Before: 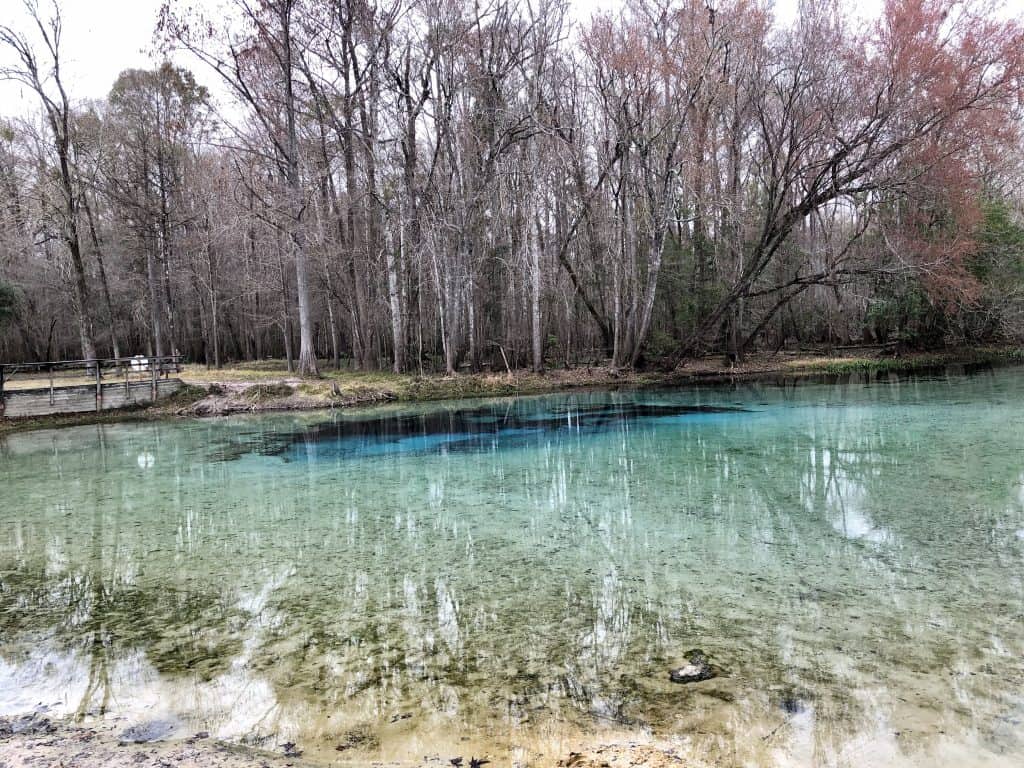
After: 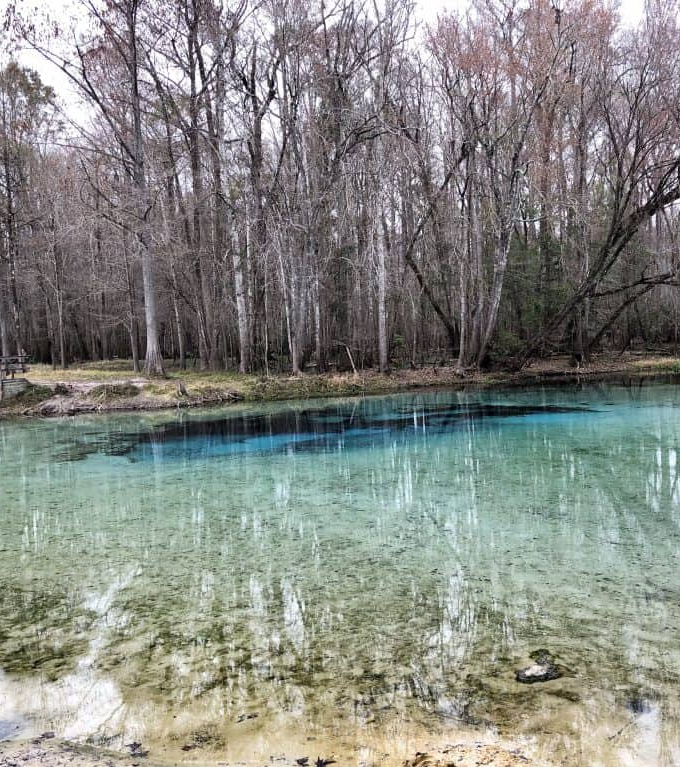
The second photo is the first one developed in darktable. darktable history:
crop and rotate: left 15.04%, right 18.481%
